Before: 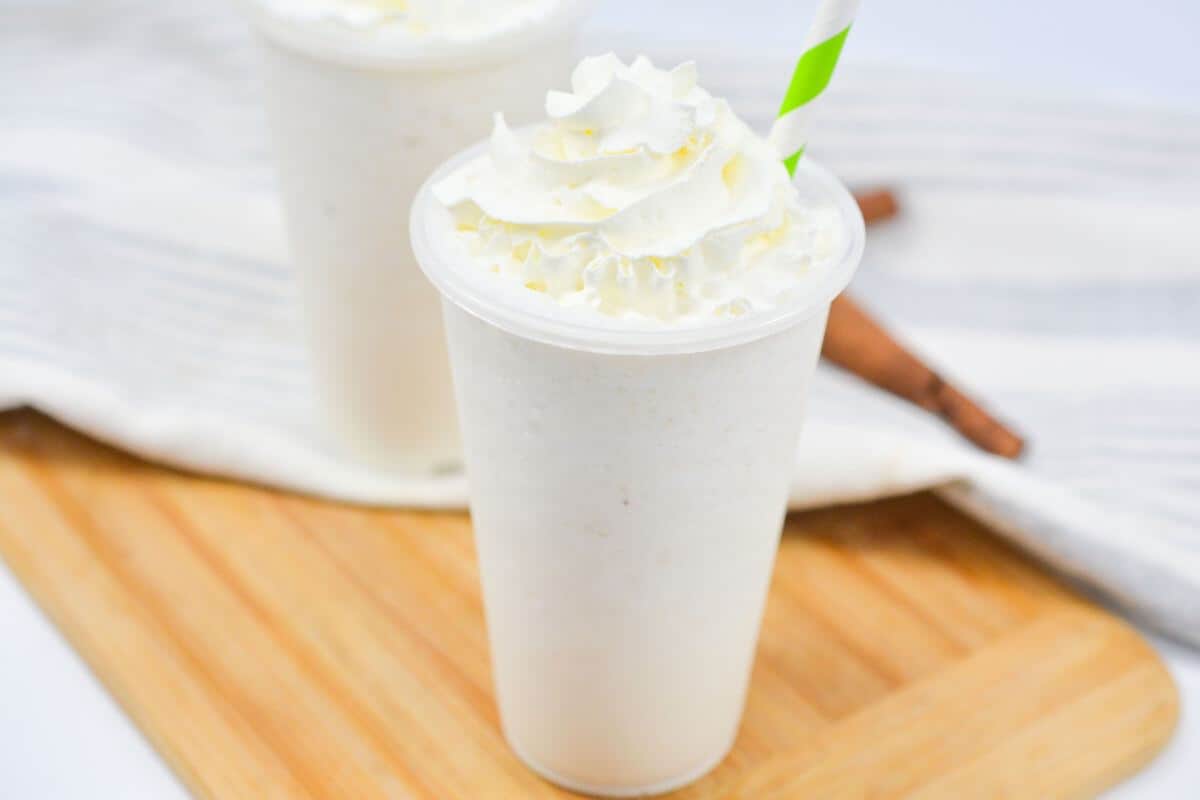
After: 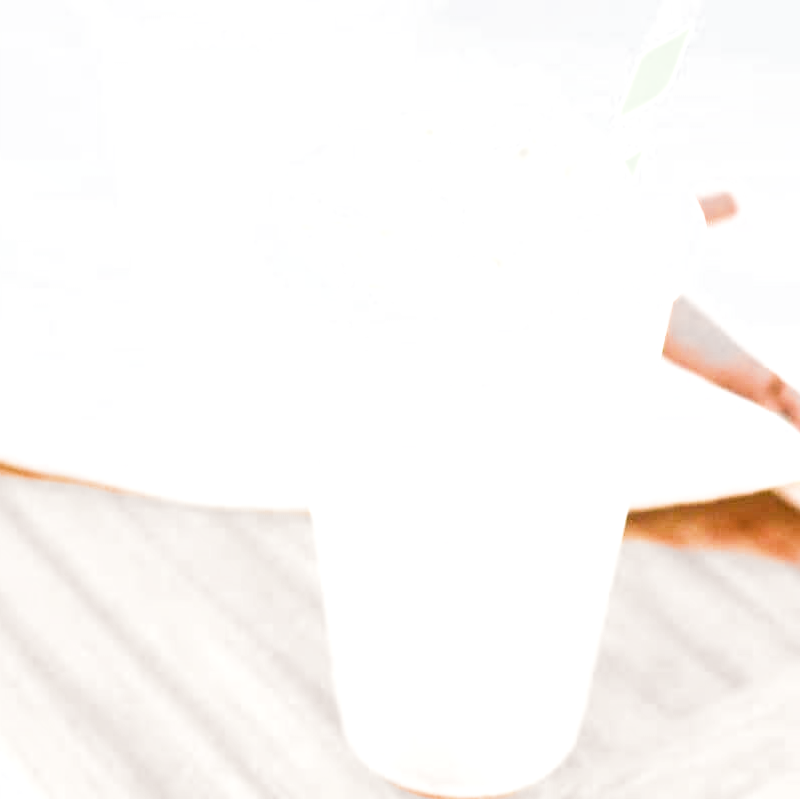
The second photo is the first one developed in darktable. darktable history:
crop and rotate: left 13.333%, right 19.991%
local contrast: on, module defaults
exposure: exposure 1.137 EV, compensate highlight preservation false
filmic rgb: middle gray luminance 10.05%, black relative exposure -8.65 EV, white relative exposure 3.32 EV, threshold 5.94 EV, target black luminance 0%, hardness 5.21, latitude 44.56%, contrast 1.304, highlights saturation mix 3.97%, shadows ↔ highlights balance 24.02%, add noise in highlights 0.001, color science v3 (2019), use custom middle-gray values true, contrast in highlights soft, enable highlight reconstruction true
